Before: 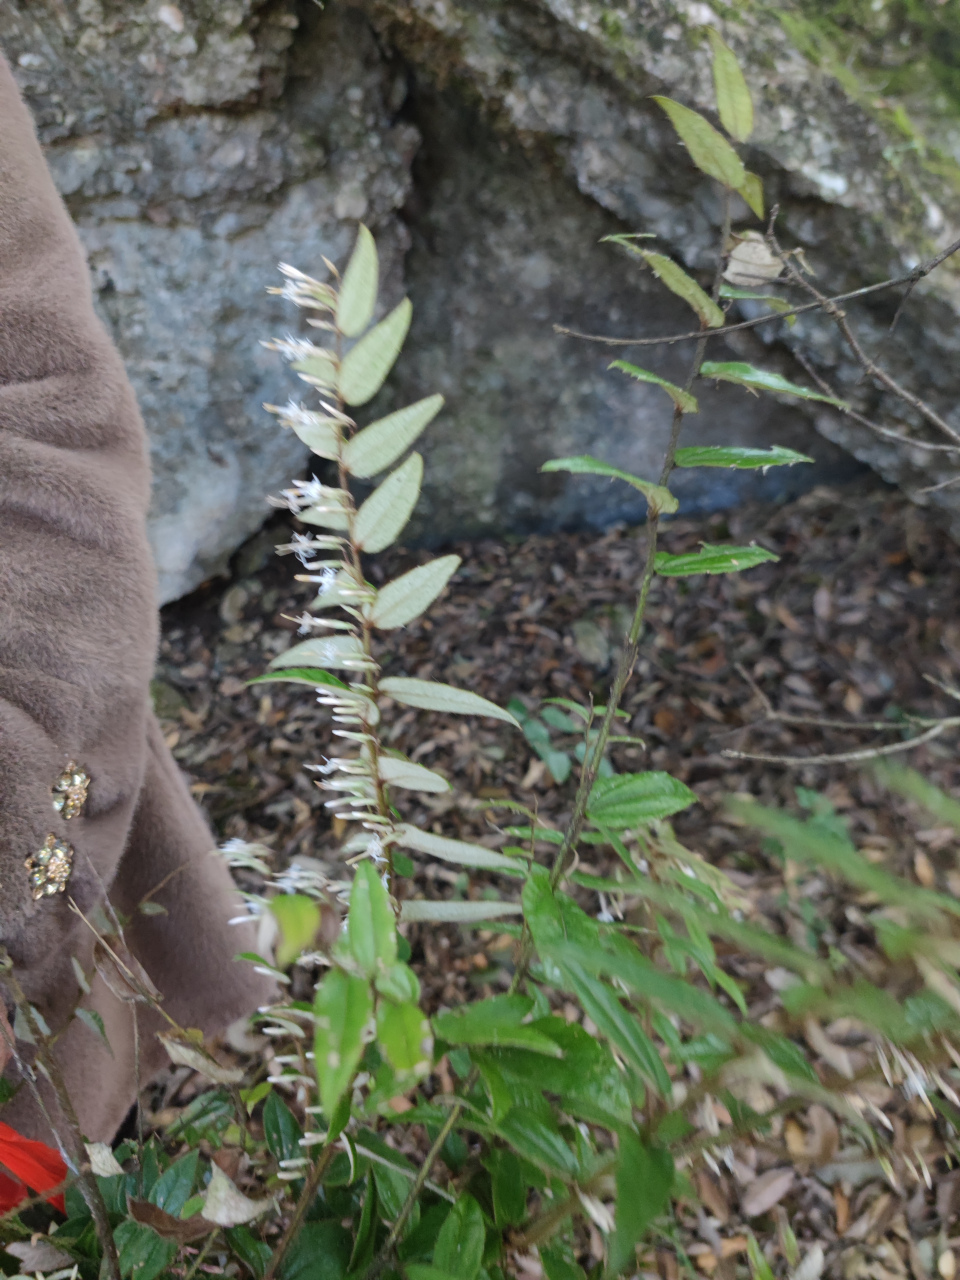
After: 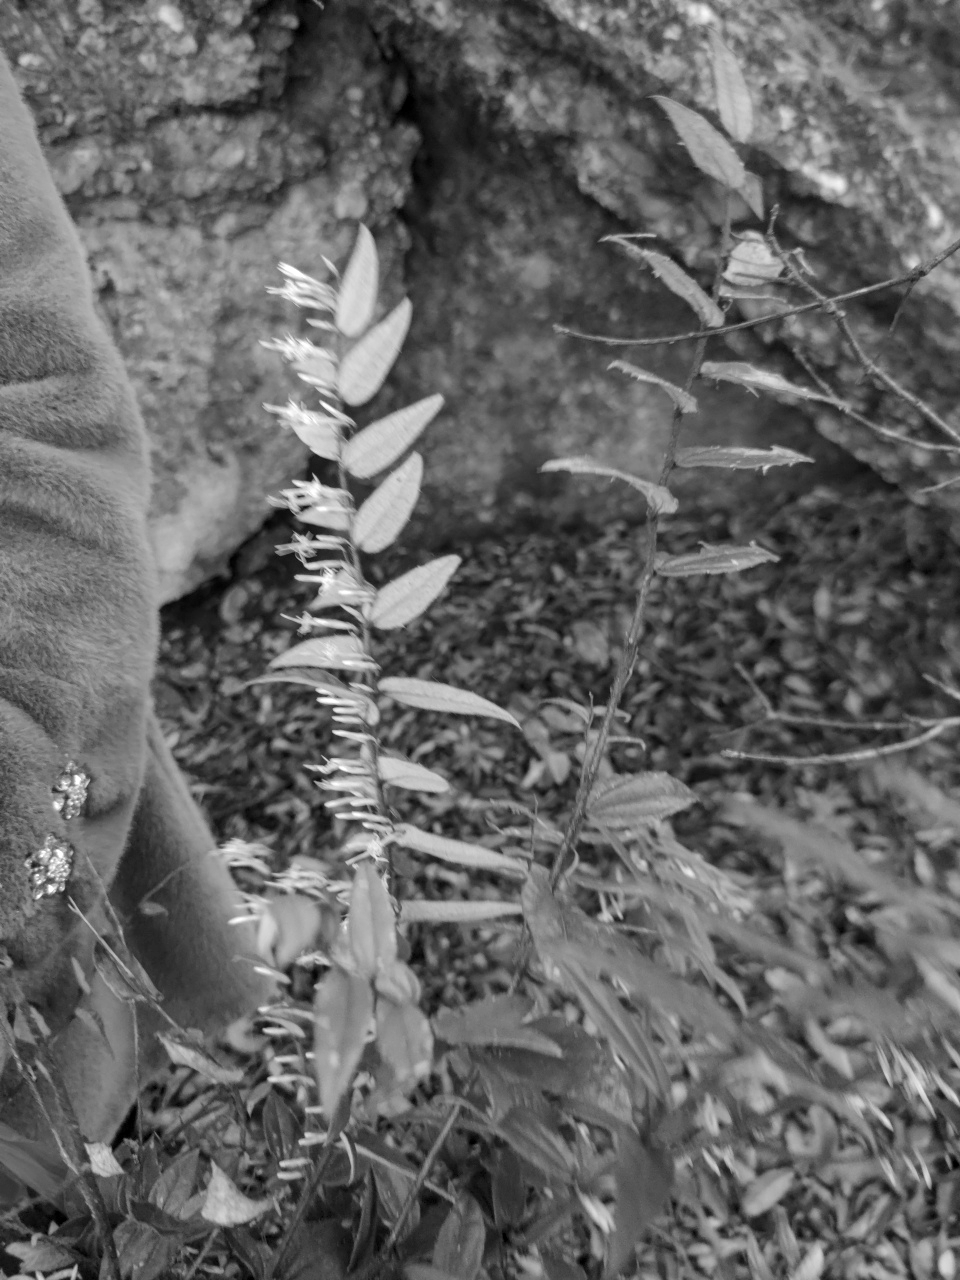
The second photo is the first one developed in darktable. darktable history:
monochrome: size 1
local contrast: on, module defaults
shadows and highlights: shadows 22.7, highlights -48.71, soften with gaussian
